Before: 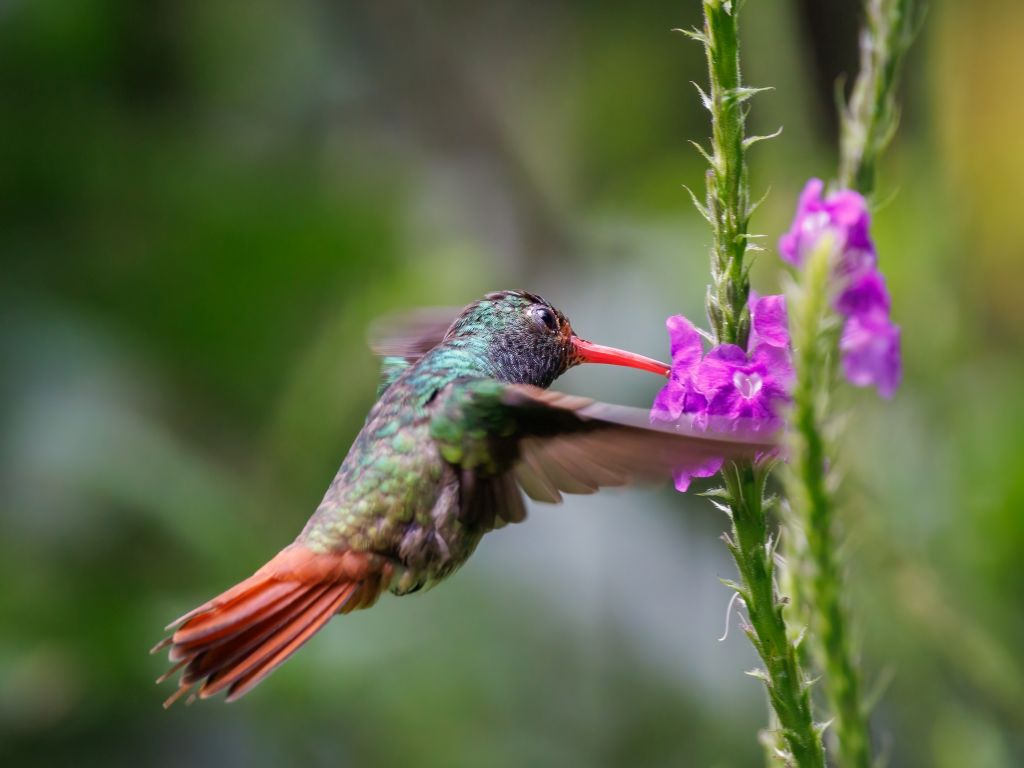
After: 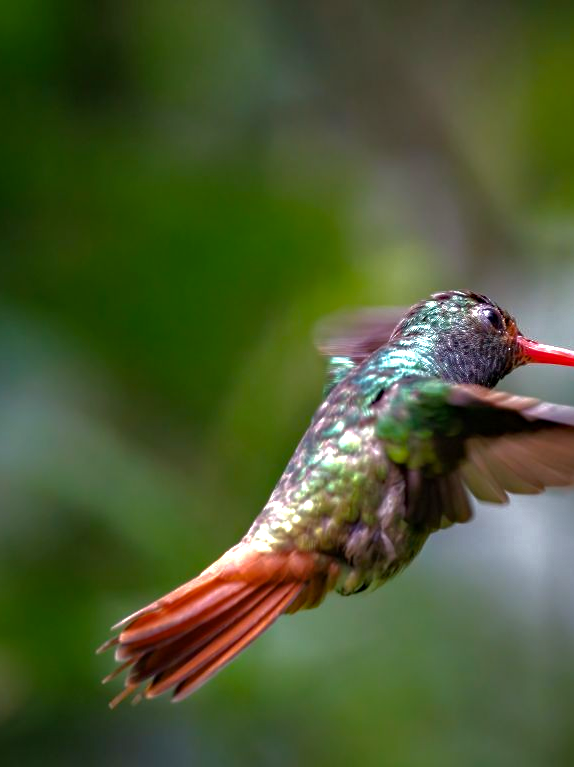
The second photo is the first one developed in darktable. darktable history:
base curve: curves: ch0 [(0, 0) (0.826, 0.587) (1, 1)]
crop: left 5.341%, right 38.552%
haze removal: compatibility mode true, adaptive false
color balance rgb: shadows lift › chroma 0.98%, shadows lift › hue 115.16°, perceptual saturation grading › global saturation 0.547%, perceptual brilliance grading › global brilliance 25.421%, global vibrance 20%
